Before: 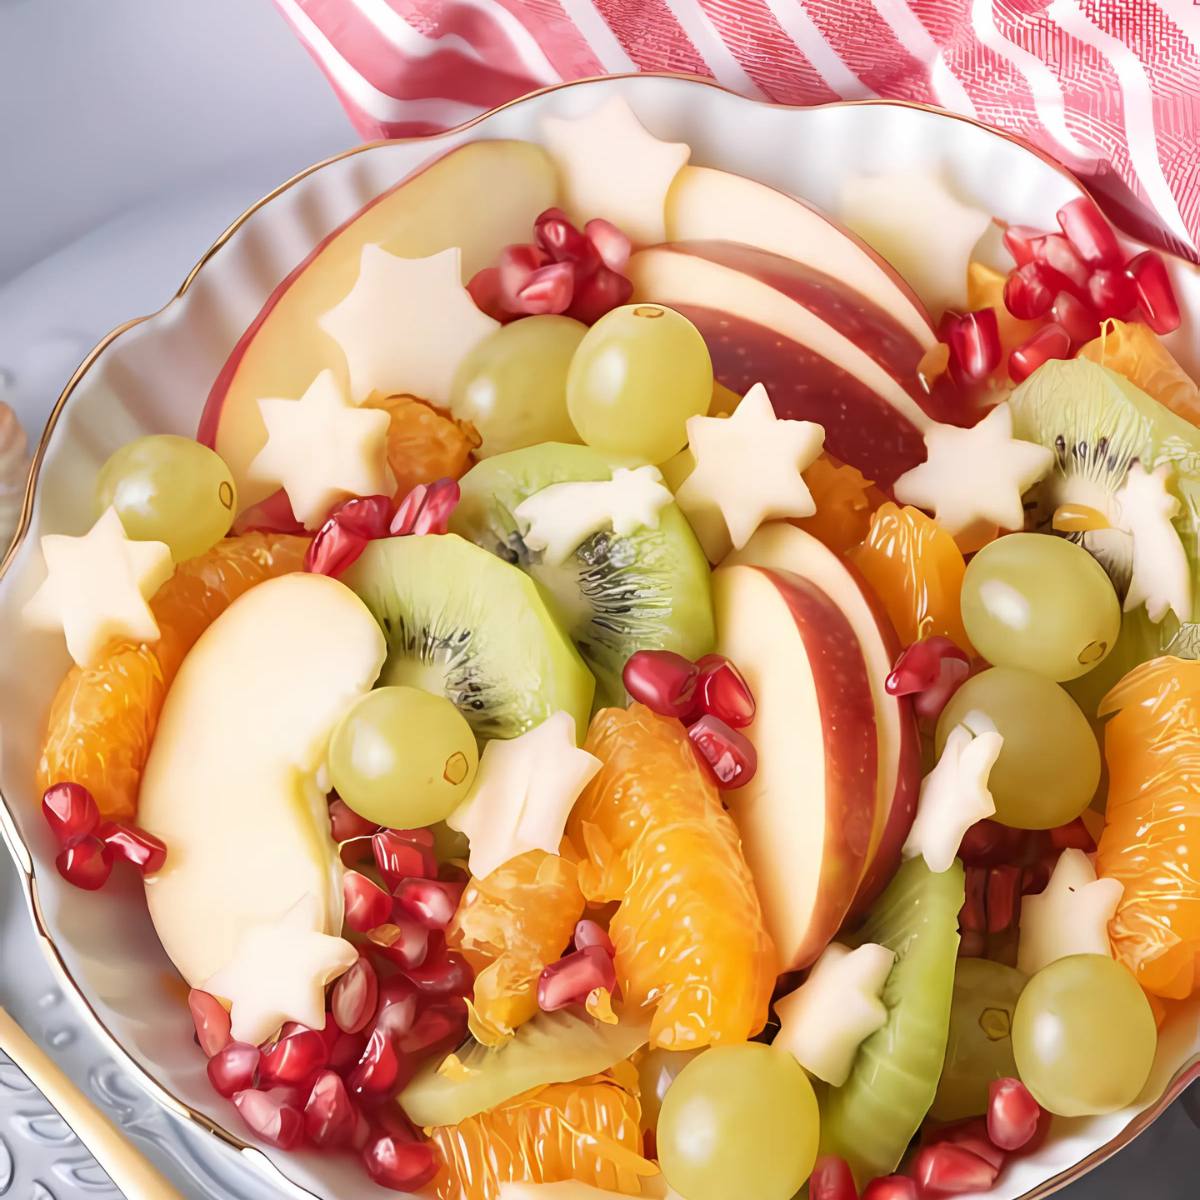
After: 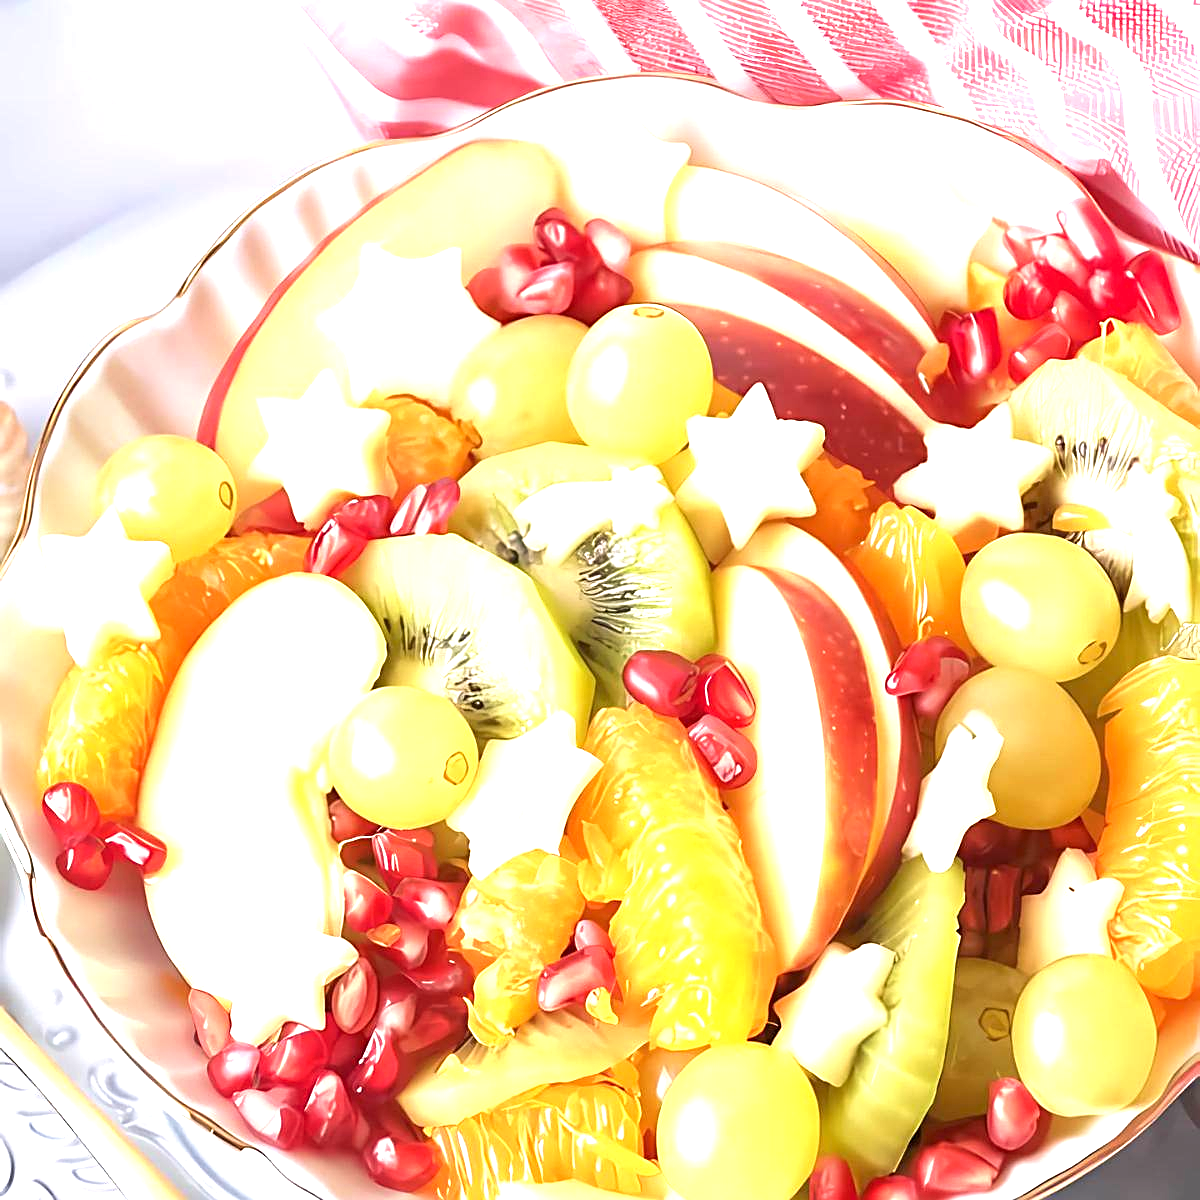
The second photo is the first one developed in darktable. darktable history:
sharpen: on, module defaults
velvia: strength 15%
exposure: exposure 1.2 EV, compensate highlight preservation false
tone equalizer: on, module defaults
